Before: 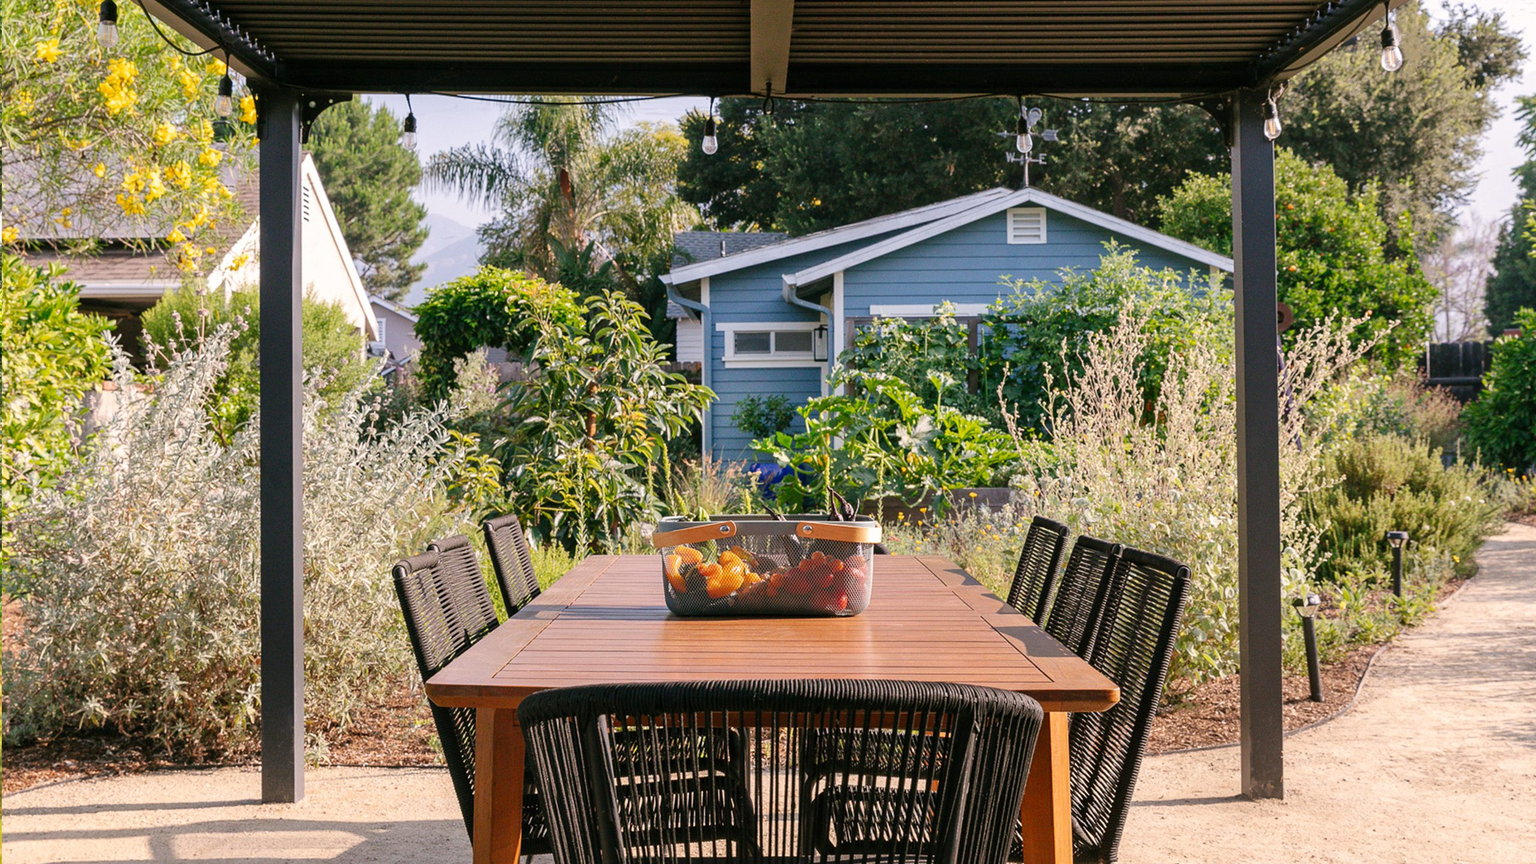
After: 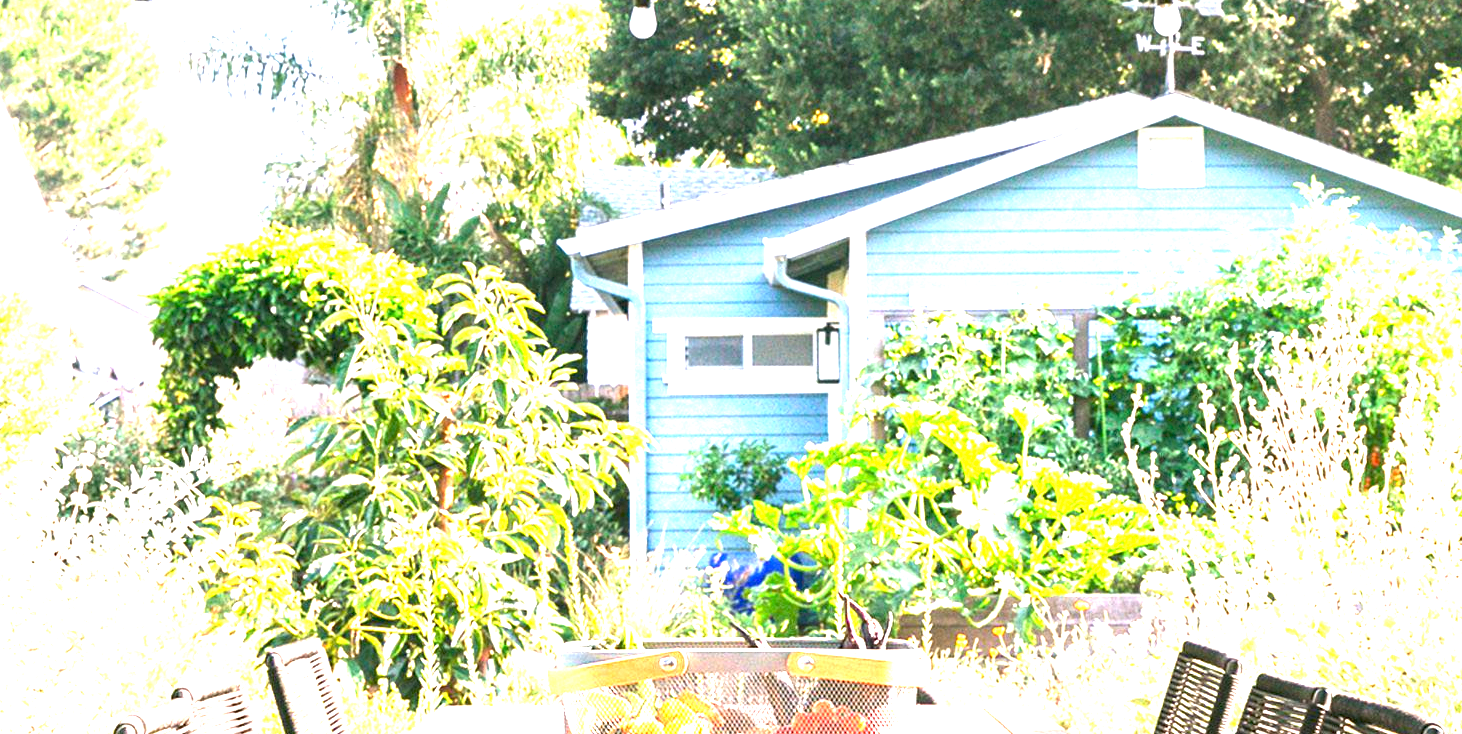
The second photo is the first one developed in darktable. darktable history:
exposure: exposure 2.897 EV, compensate exposure bias true, compensate highlight preservation false
crop: left 21.103%, top 15.225%, right 21.749%, bottom 33.736%
